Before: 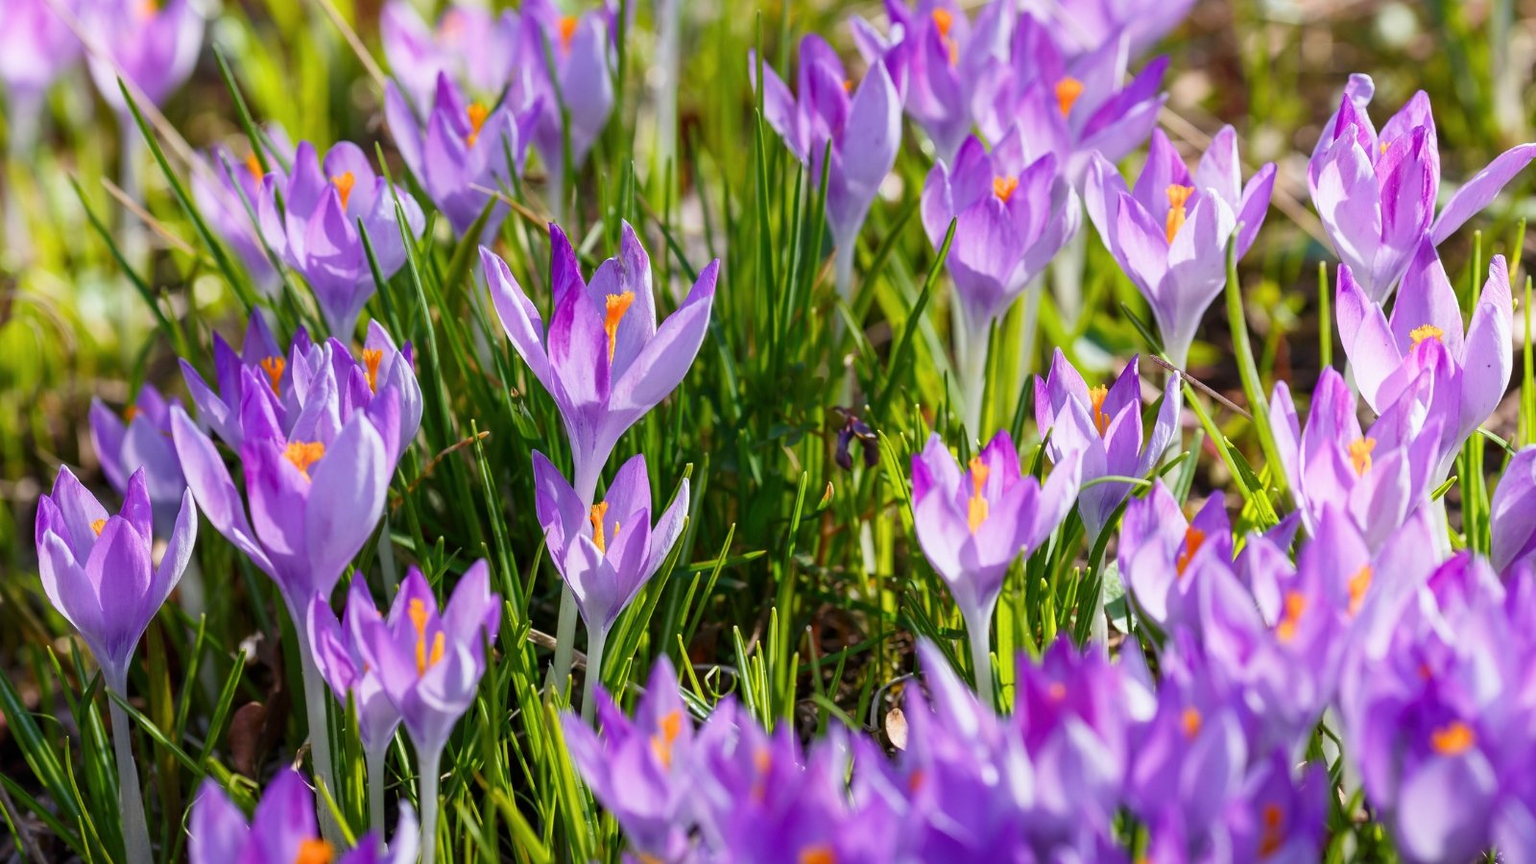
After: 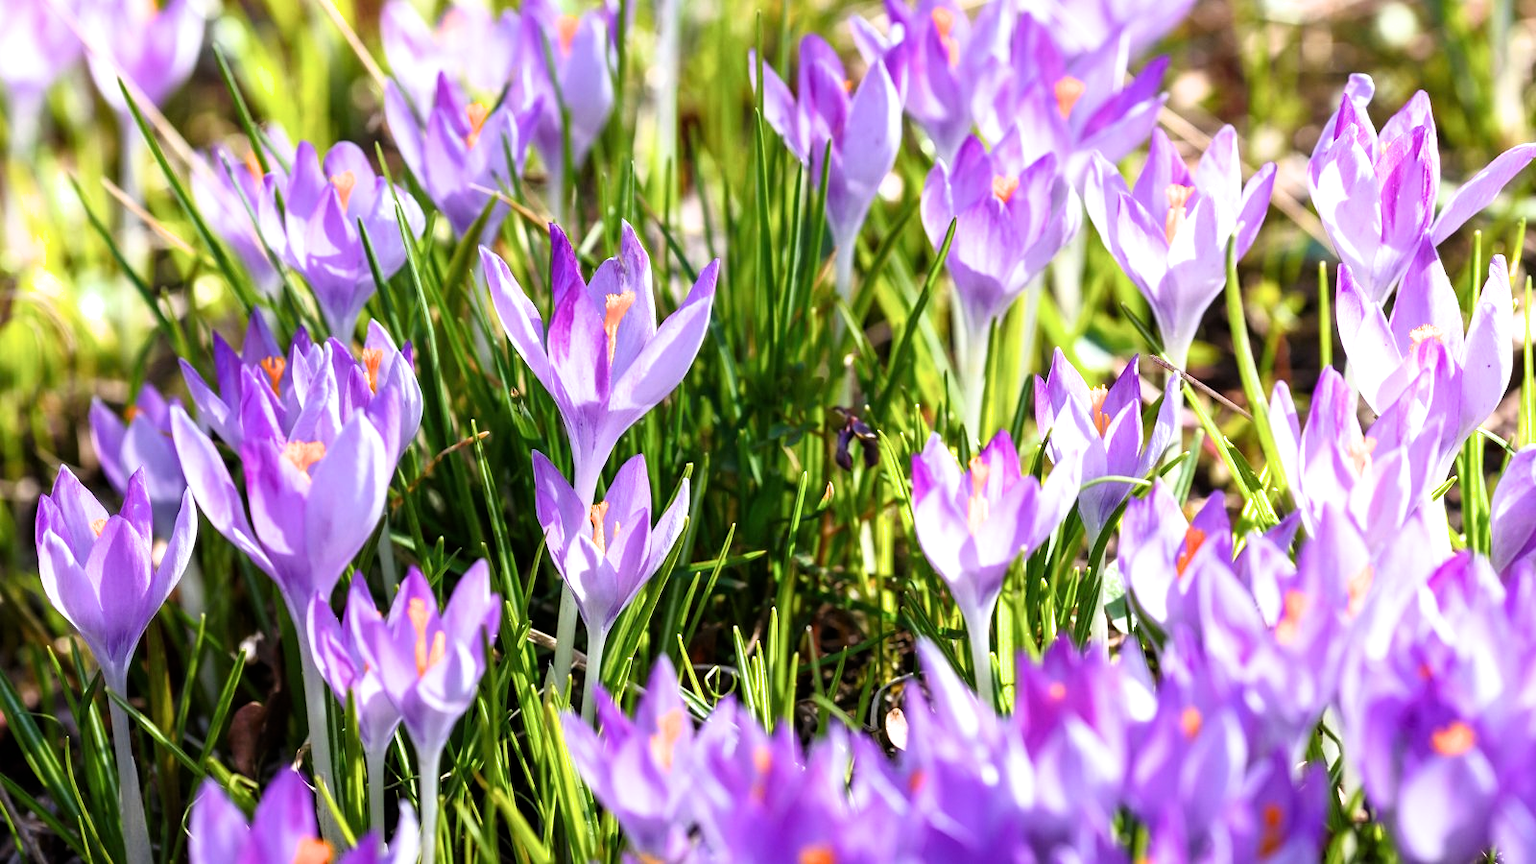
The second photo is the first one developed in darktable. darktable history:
exposure: exposure 0.574 EV, compensate highlight preservation false
filmic rgb: white relative exposure 2.45 EV, hardness 6.33
